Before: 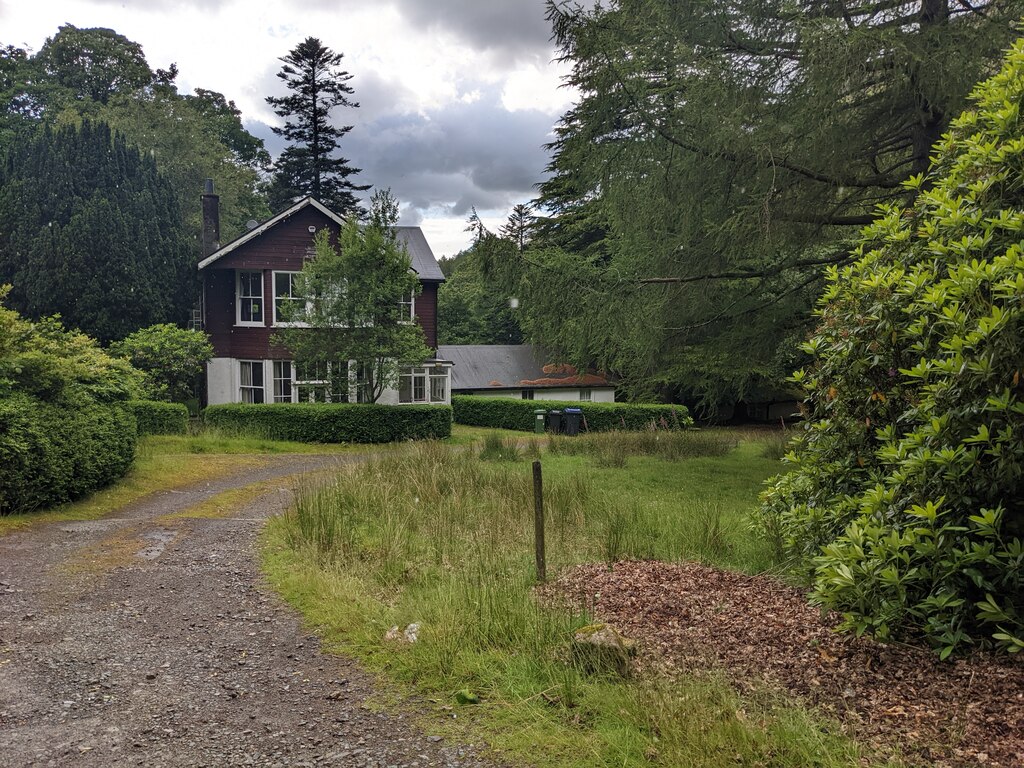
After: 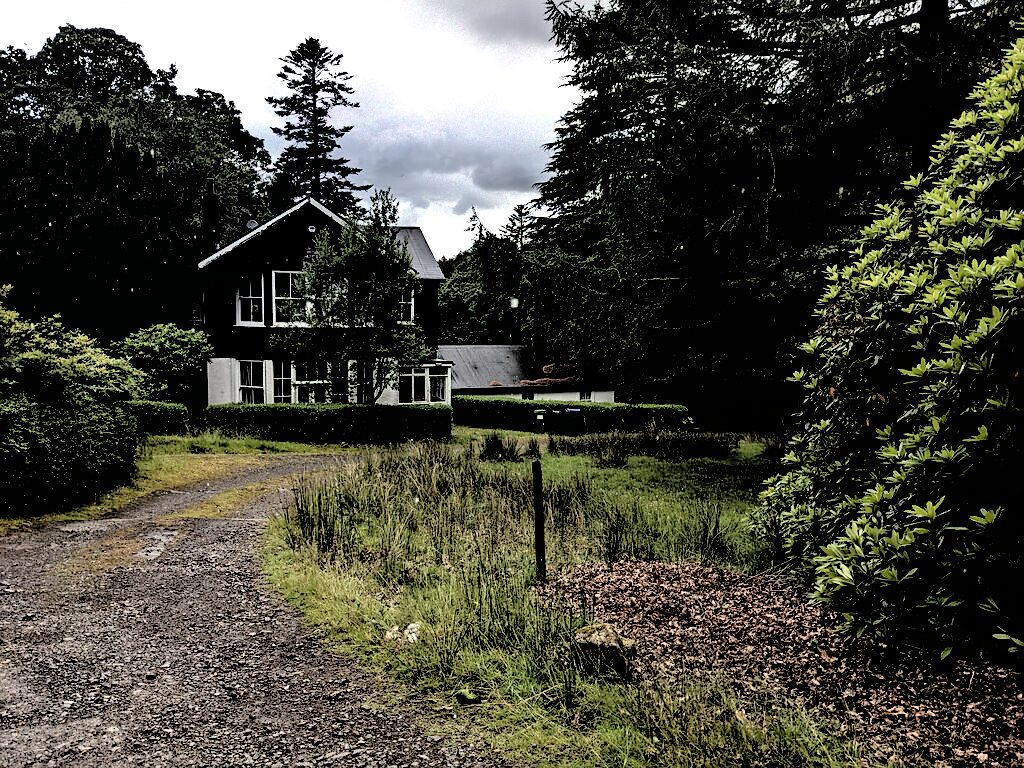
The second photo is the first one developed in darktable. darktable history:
sharpen: amount 0.2
filmic rgb: black relative exposure -1 EV, white relative exposure 2.05 EV, hardness 1.52, contrast 2.25, enable highlight reconstruction true
